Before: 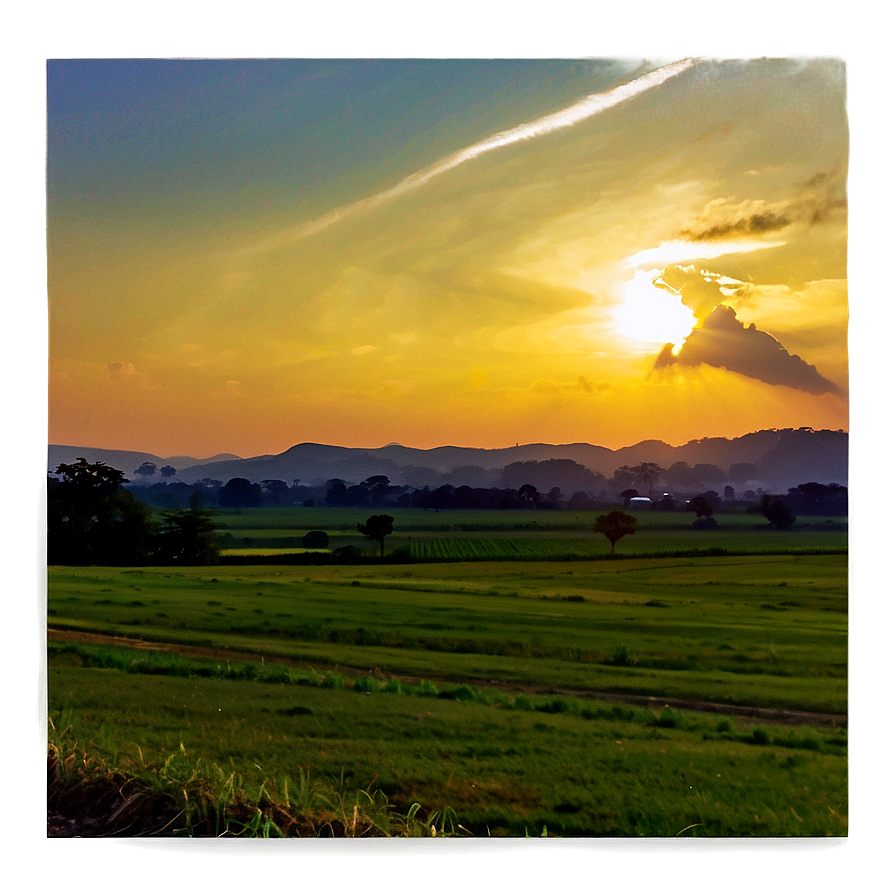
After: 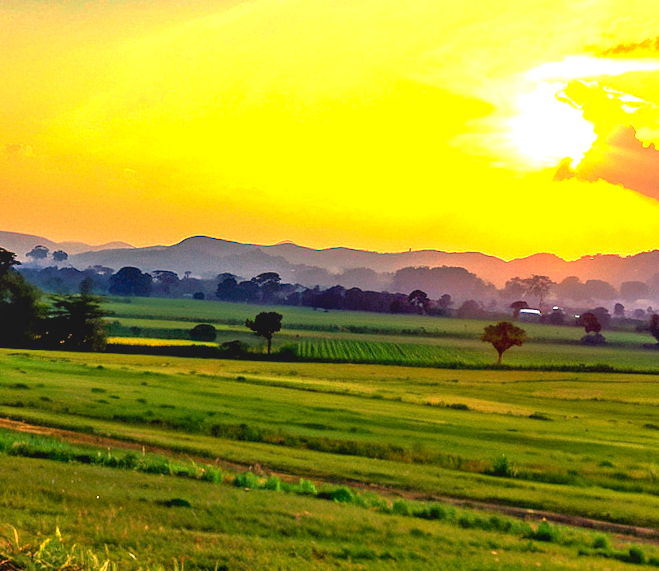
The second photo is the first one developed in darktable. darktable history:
exposure: black level correction 0.001, exposure 1.822 EV, compensate exposure bias true, compensate highlight preservation false
crop and rotate: angle -3.37°, left 9.79%, top 20.73%, right 12.42%, bottom 11.82%
white balance: red 1.123, blue 0.83
rgb levels: preserve colors max RGB
contrast brightness saturation: contrast -0.1, brightness 0.05, saturation 0.08
local contrast: on, module defaults
